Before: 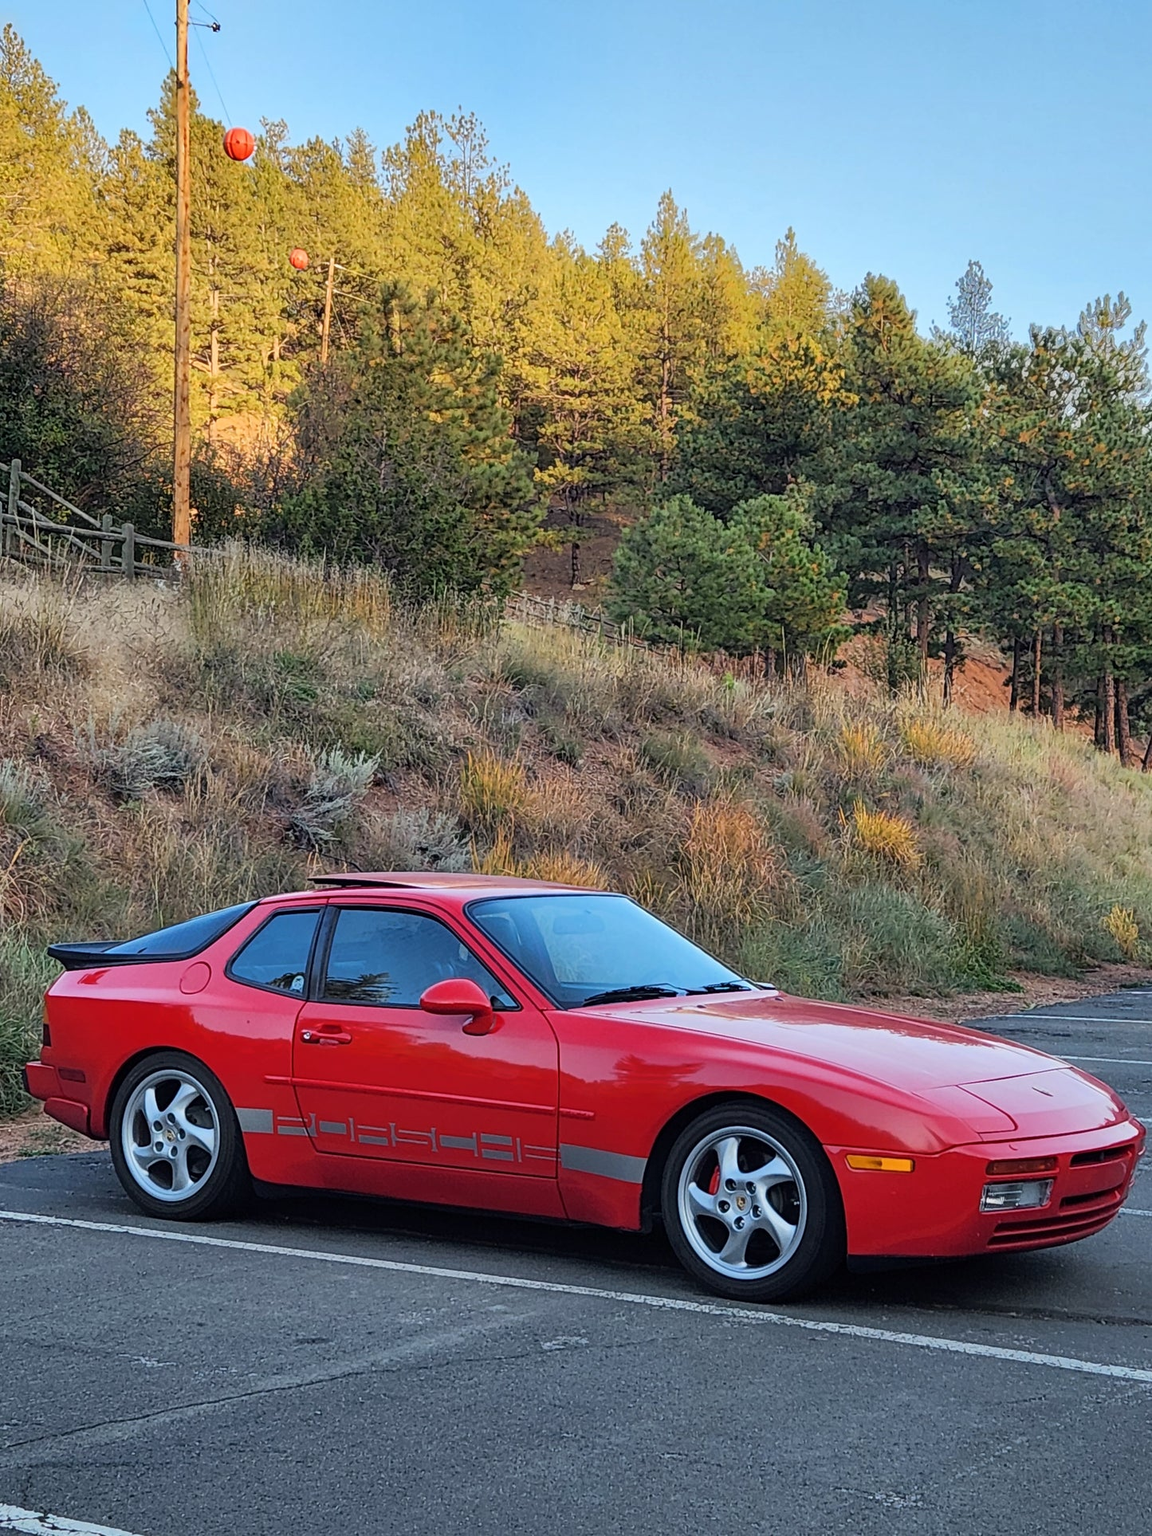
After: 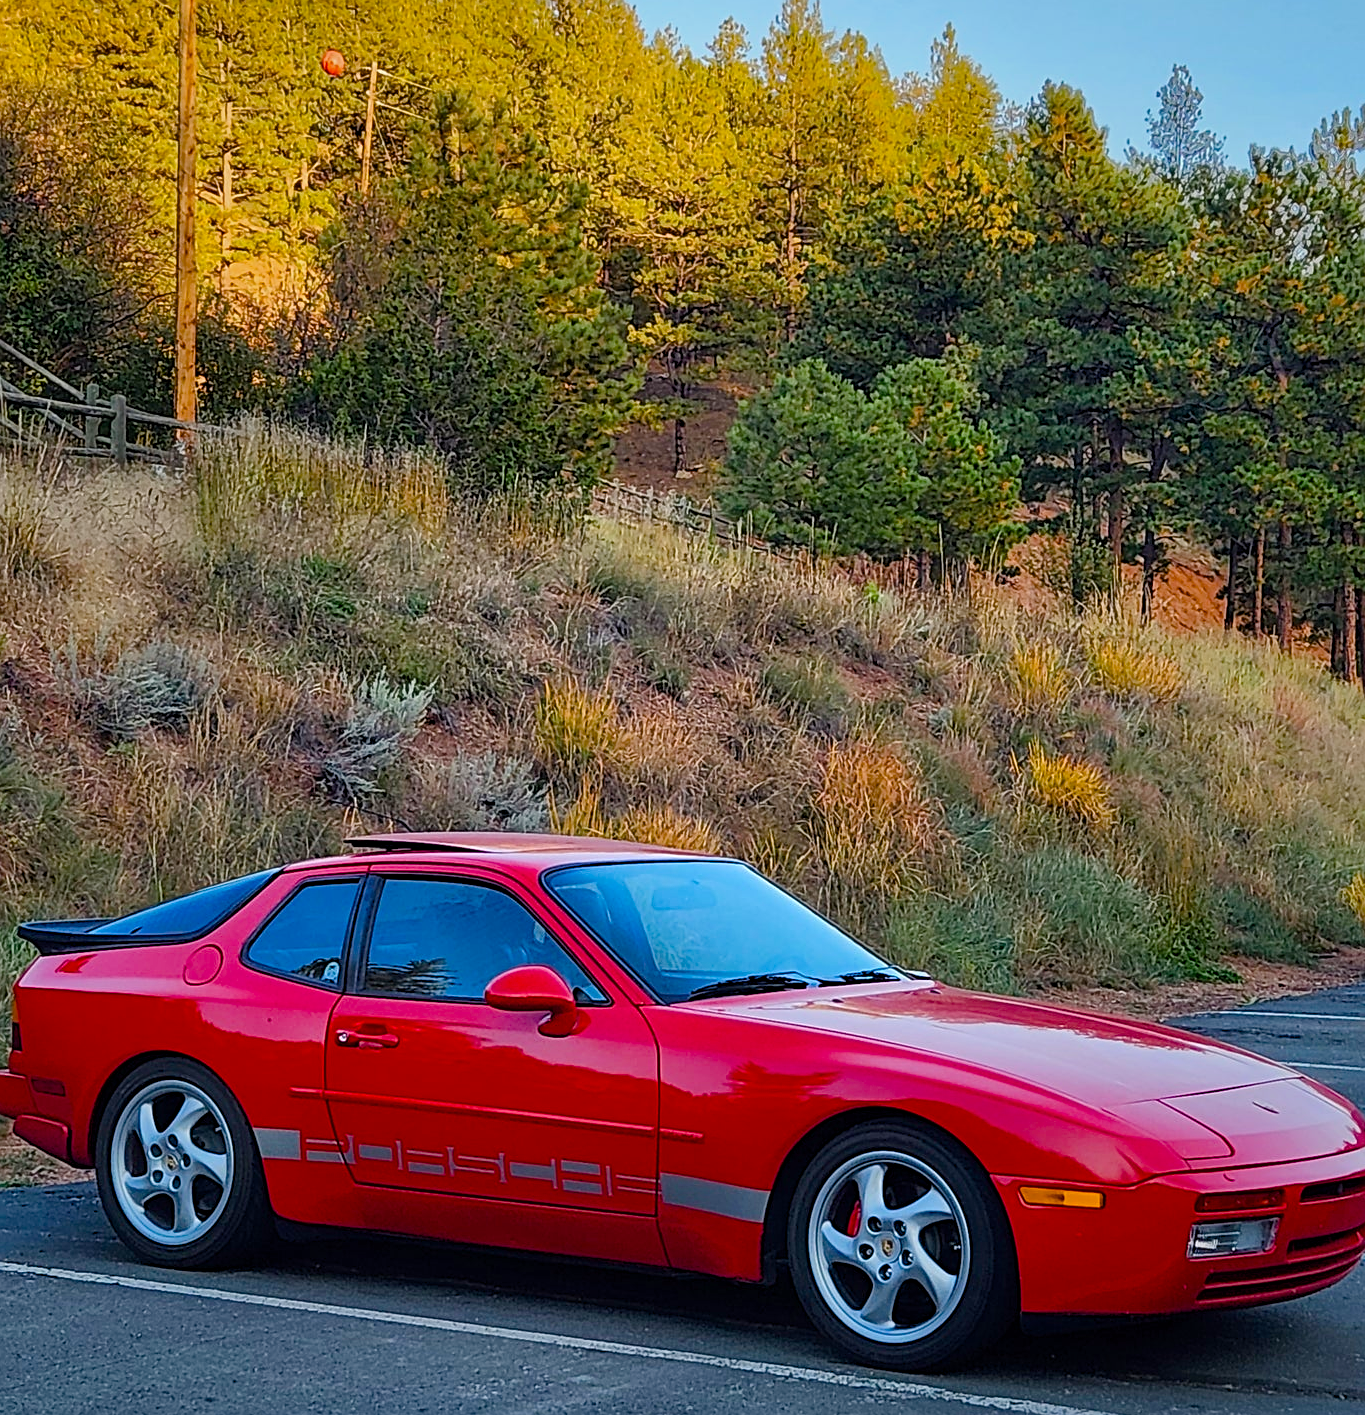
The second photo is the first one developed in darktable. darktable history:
color balance rgb: perceptual saturation grading › global saturation 0.514%, perceptual saturation grading › mid-tones 6.125%, perceptual saturation grading › shadows 71.348%, global vibrance 20%
crop and rotate: left 2.95%, top 13.632%, right 2.549%, bottom 12.887%
sharpen: on, module defaults
vignetting: fall-off start 16.73%, fall-off radius 100.46%, brightness -0.242, saturation 0.14, width/height ratio 0.72
